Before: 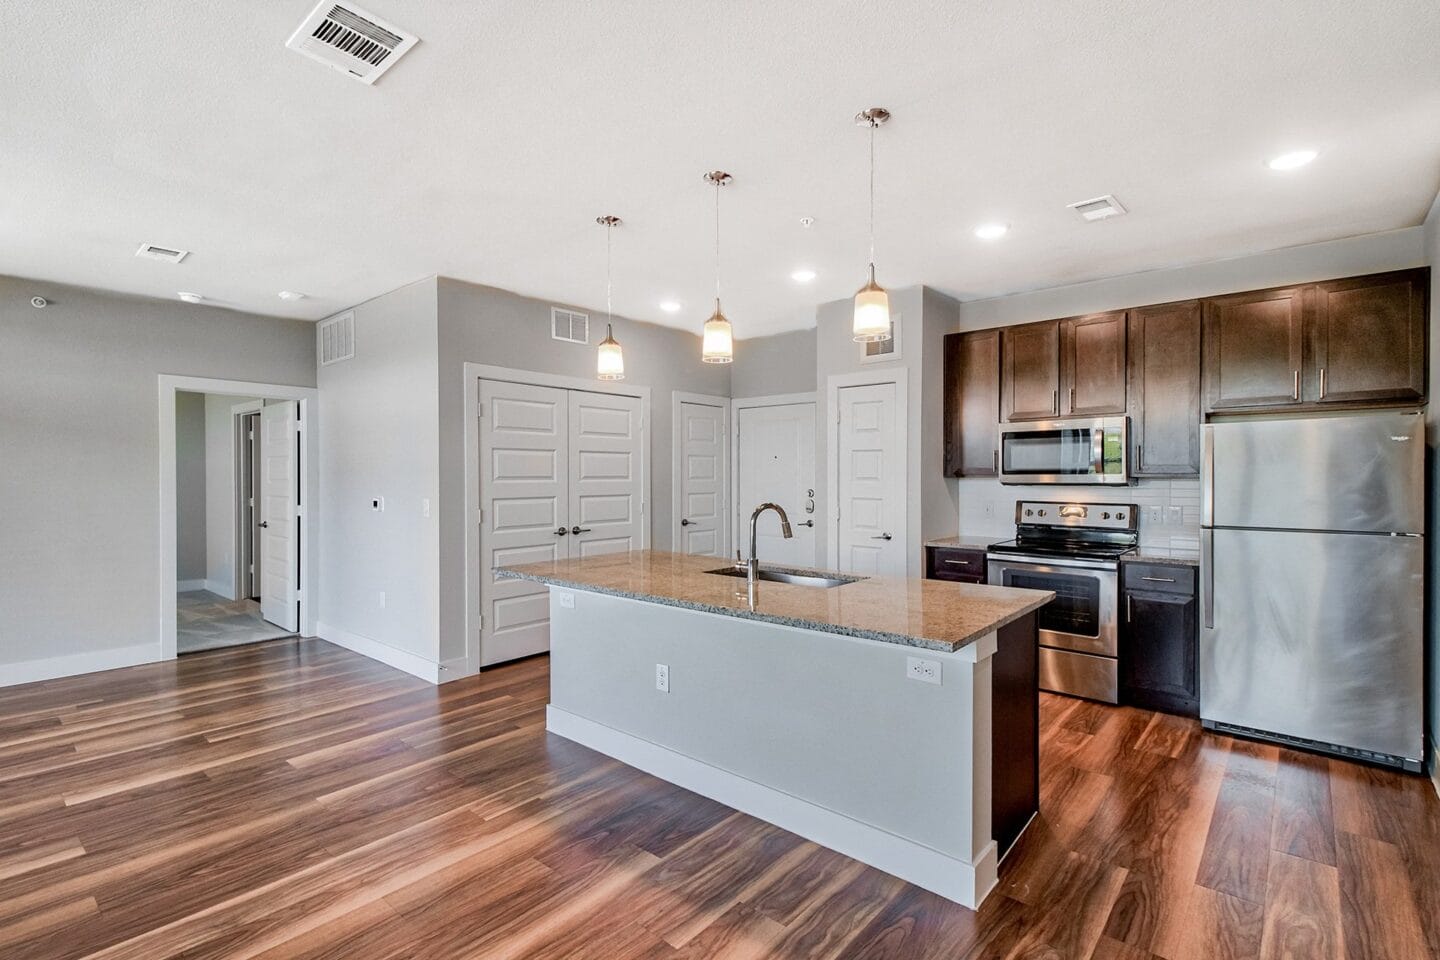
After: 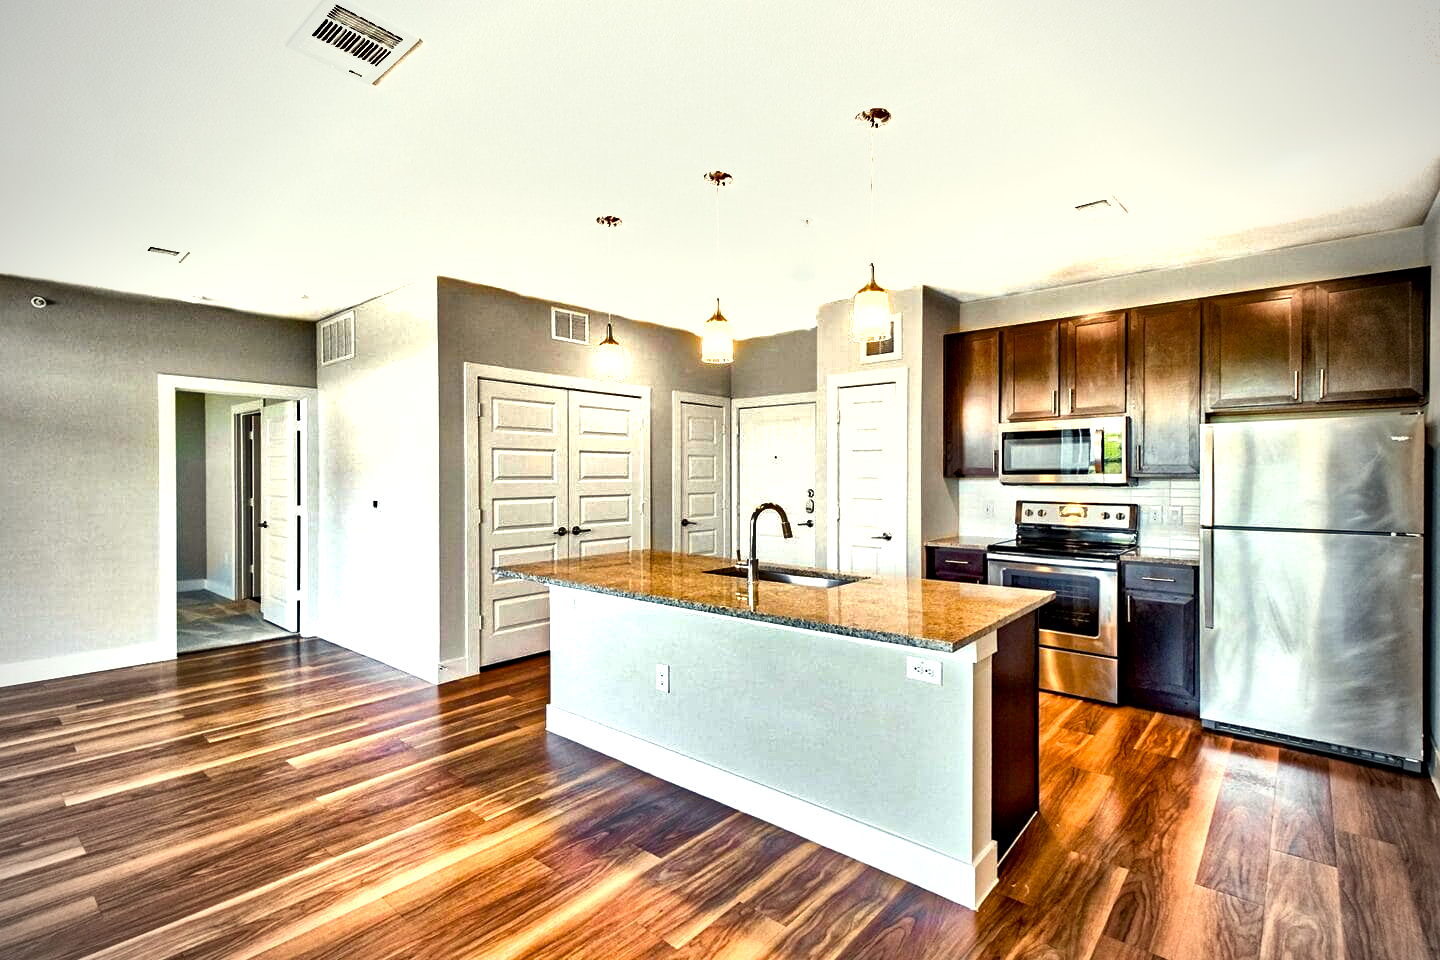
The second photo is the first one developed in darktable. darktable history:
color correction: highlights a* -4.75, highlights b* 5.03, saturation 0.966
exposure: black level correction 0, exposure 1.101 EV, compensate highlight preservation false
haze removal: adaptive false
vignetting: fall-off start 71.83%, brightness -0.448, saturation -0.688
color balance rgb: highlights gain › chroma 2.044%, highlights gain › hue 73.69°, perceptual saturation grading › global saturation 29.825%, global vibrance 20%
shadows and highlights: white point adjustment 0.042, highlights color adjustment 49.44%, soften with gaussian
local contrast: mode bilateral grid, contrast 25, coarseness 59, detail 152%, midtone range 0.2
